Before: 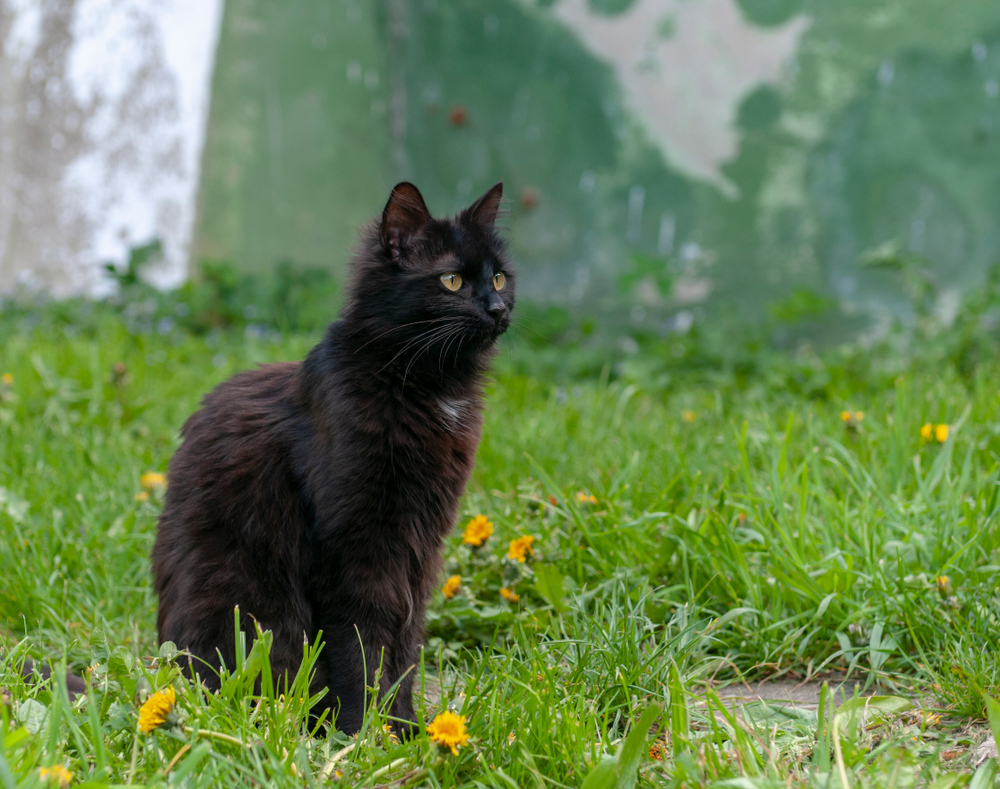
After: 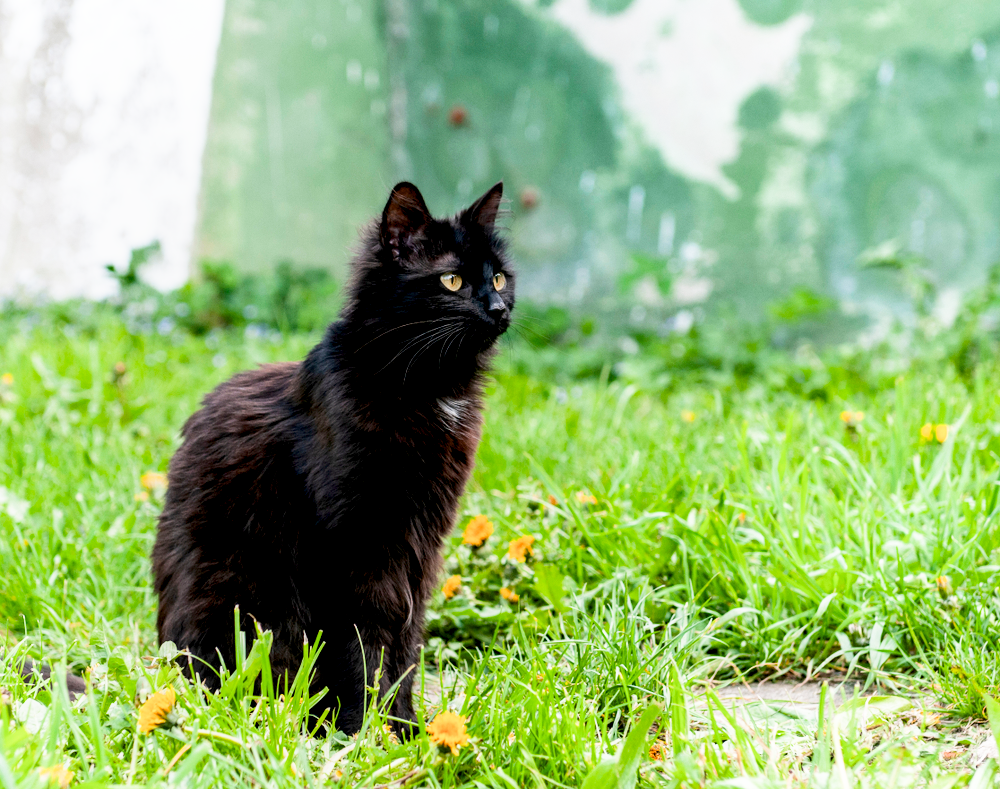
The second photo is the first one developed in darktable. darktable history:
exposure: black level correction 0.01, exposure 1 EV, compensate highlight preservation false
sigmoid: contrast 1.22, skew 0.65
local contrast: highlights 61%, shadows 106%, detail 107%, midtone range 0.529
tone equalizer: -8 EV -0.75 EV, -7 EV -0.7 EV, -6 EV -0.6 EV, -5 EV -0.4 EV, -3 EV 0.4 EV, -2 EV 0.6 EV, -1 EV 0.7 EV, +0 EV 0.75 EV, edges refinement/feathering 500, mask exposure compensation -1.57 EV, preserve details no
